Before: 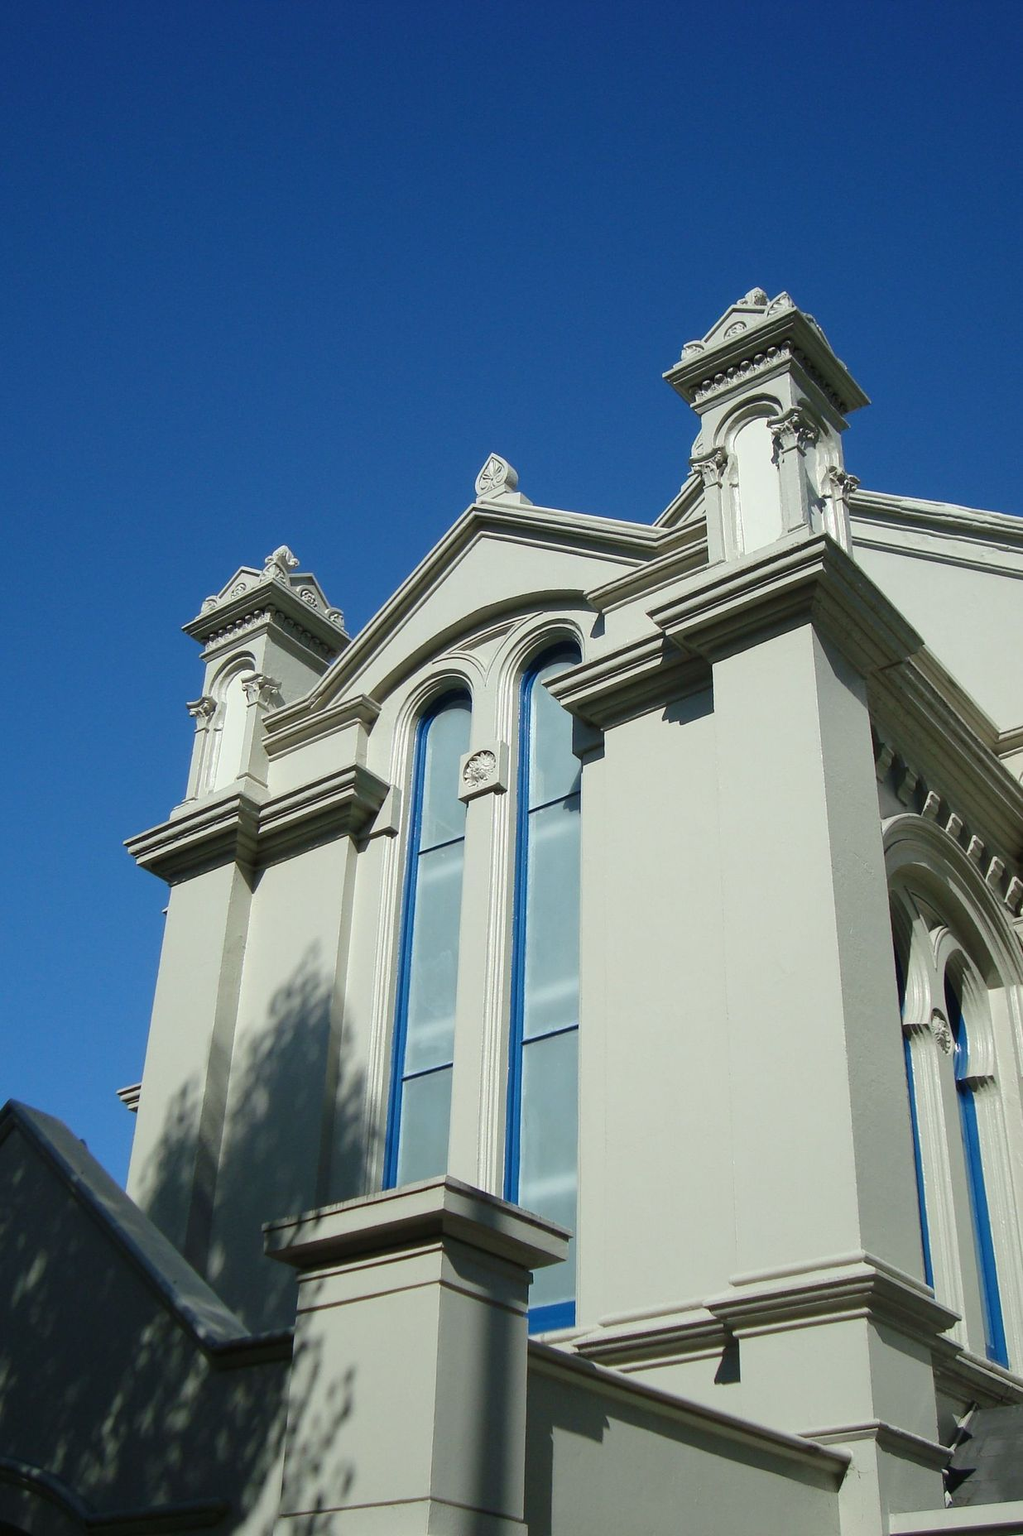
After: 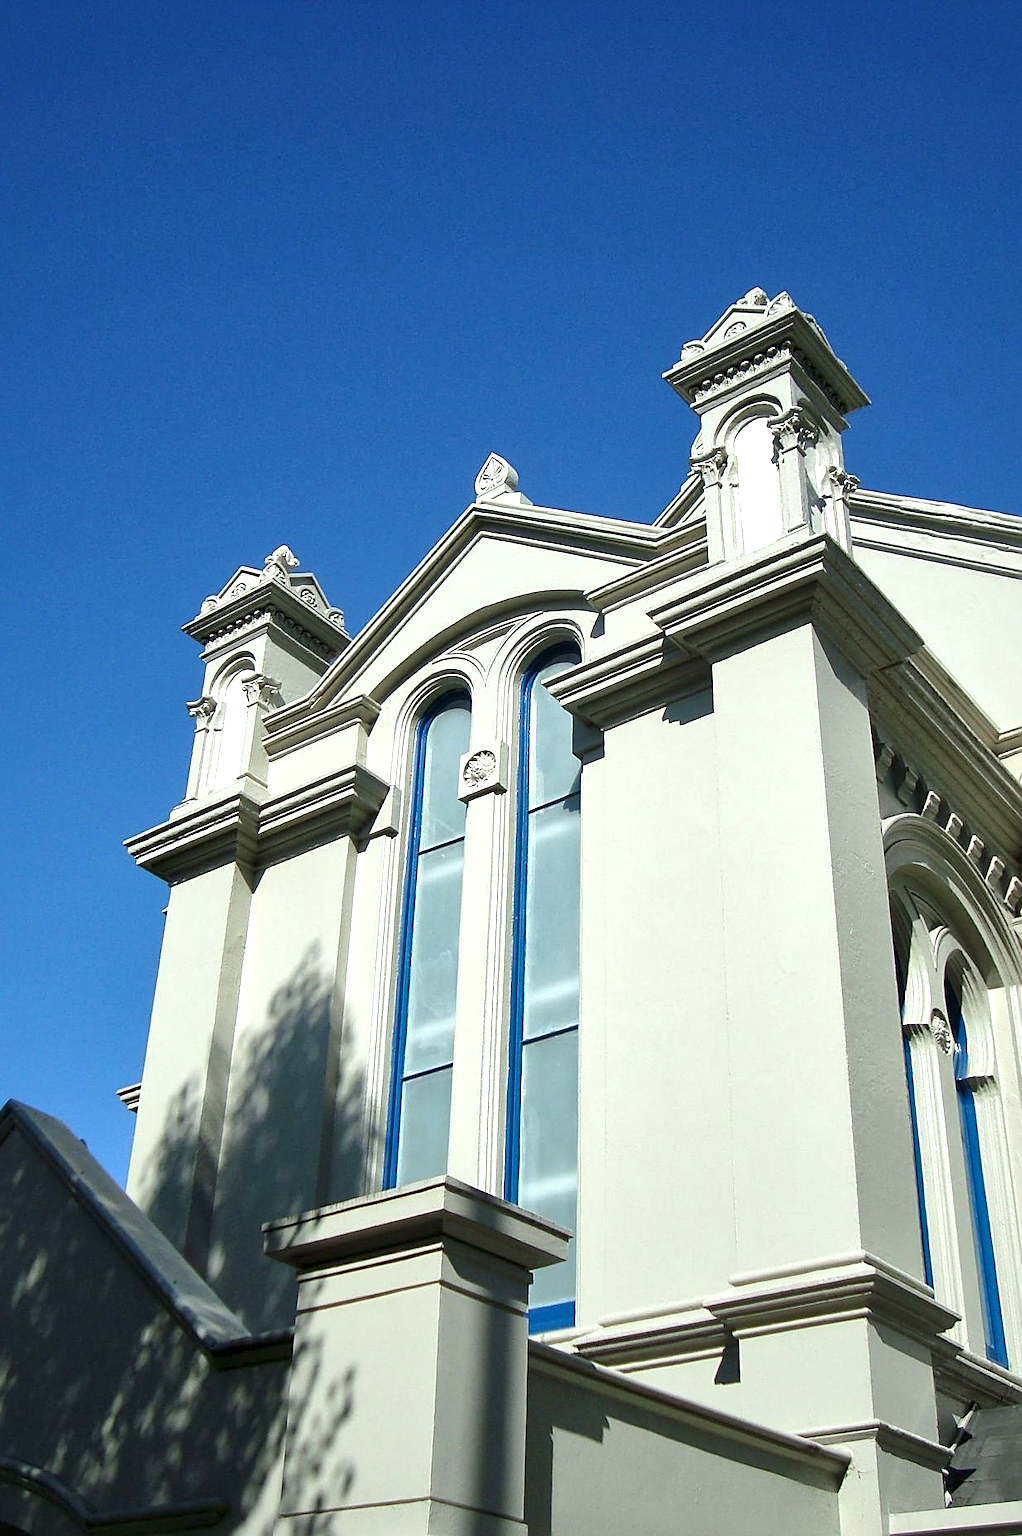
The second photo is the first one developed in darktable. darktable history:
exposure: exposure 0.565 EV, compensate exposure bias true, compensate highlight preservation false
sharpen: on, module defaults
local contrast: mode bilateral grid, contrast 26, coarseness 60, detail 152%, midtone range 0.2
